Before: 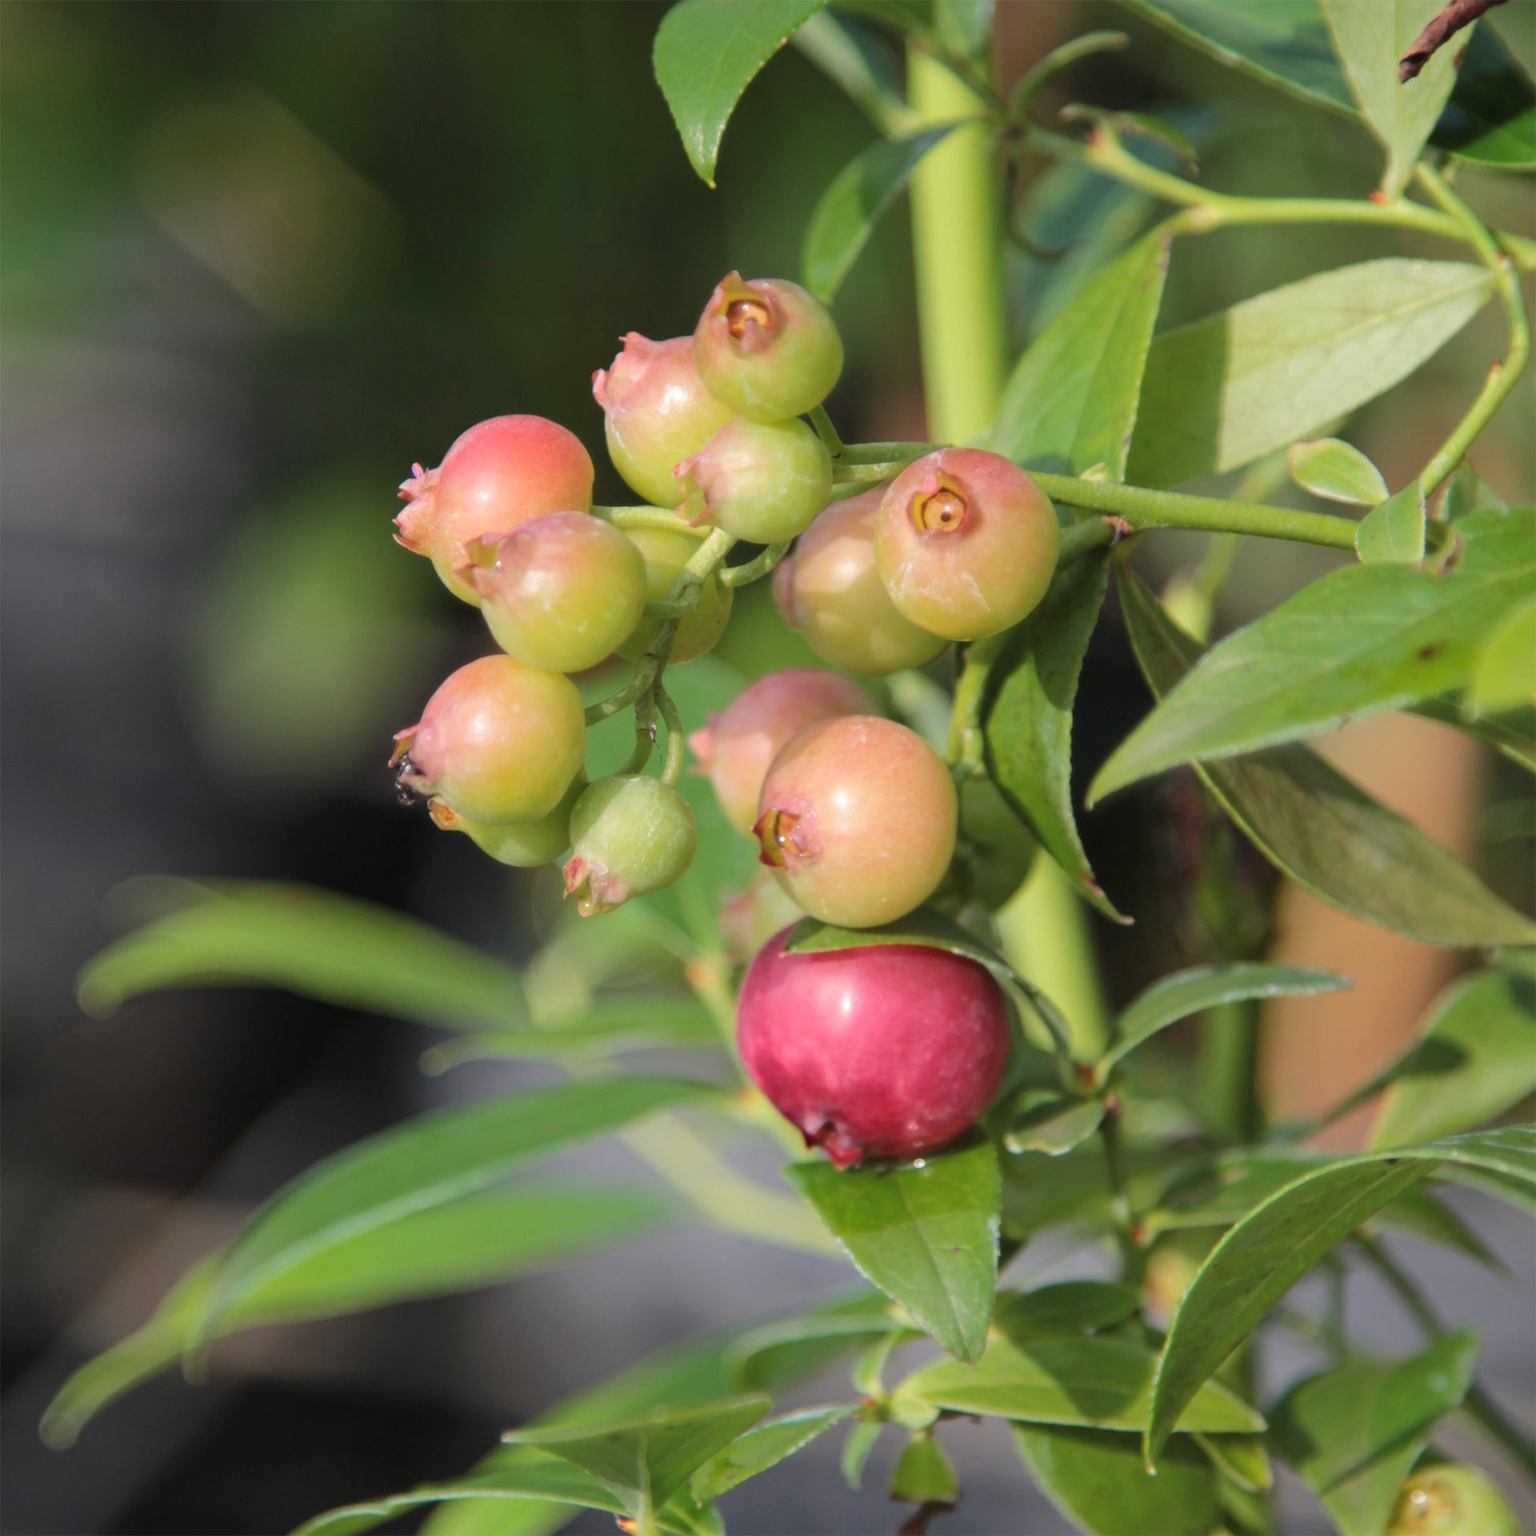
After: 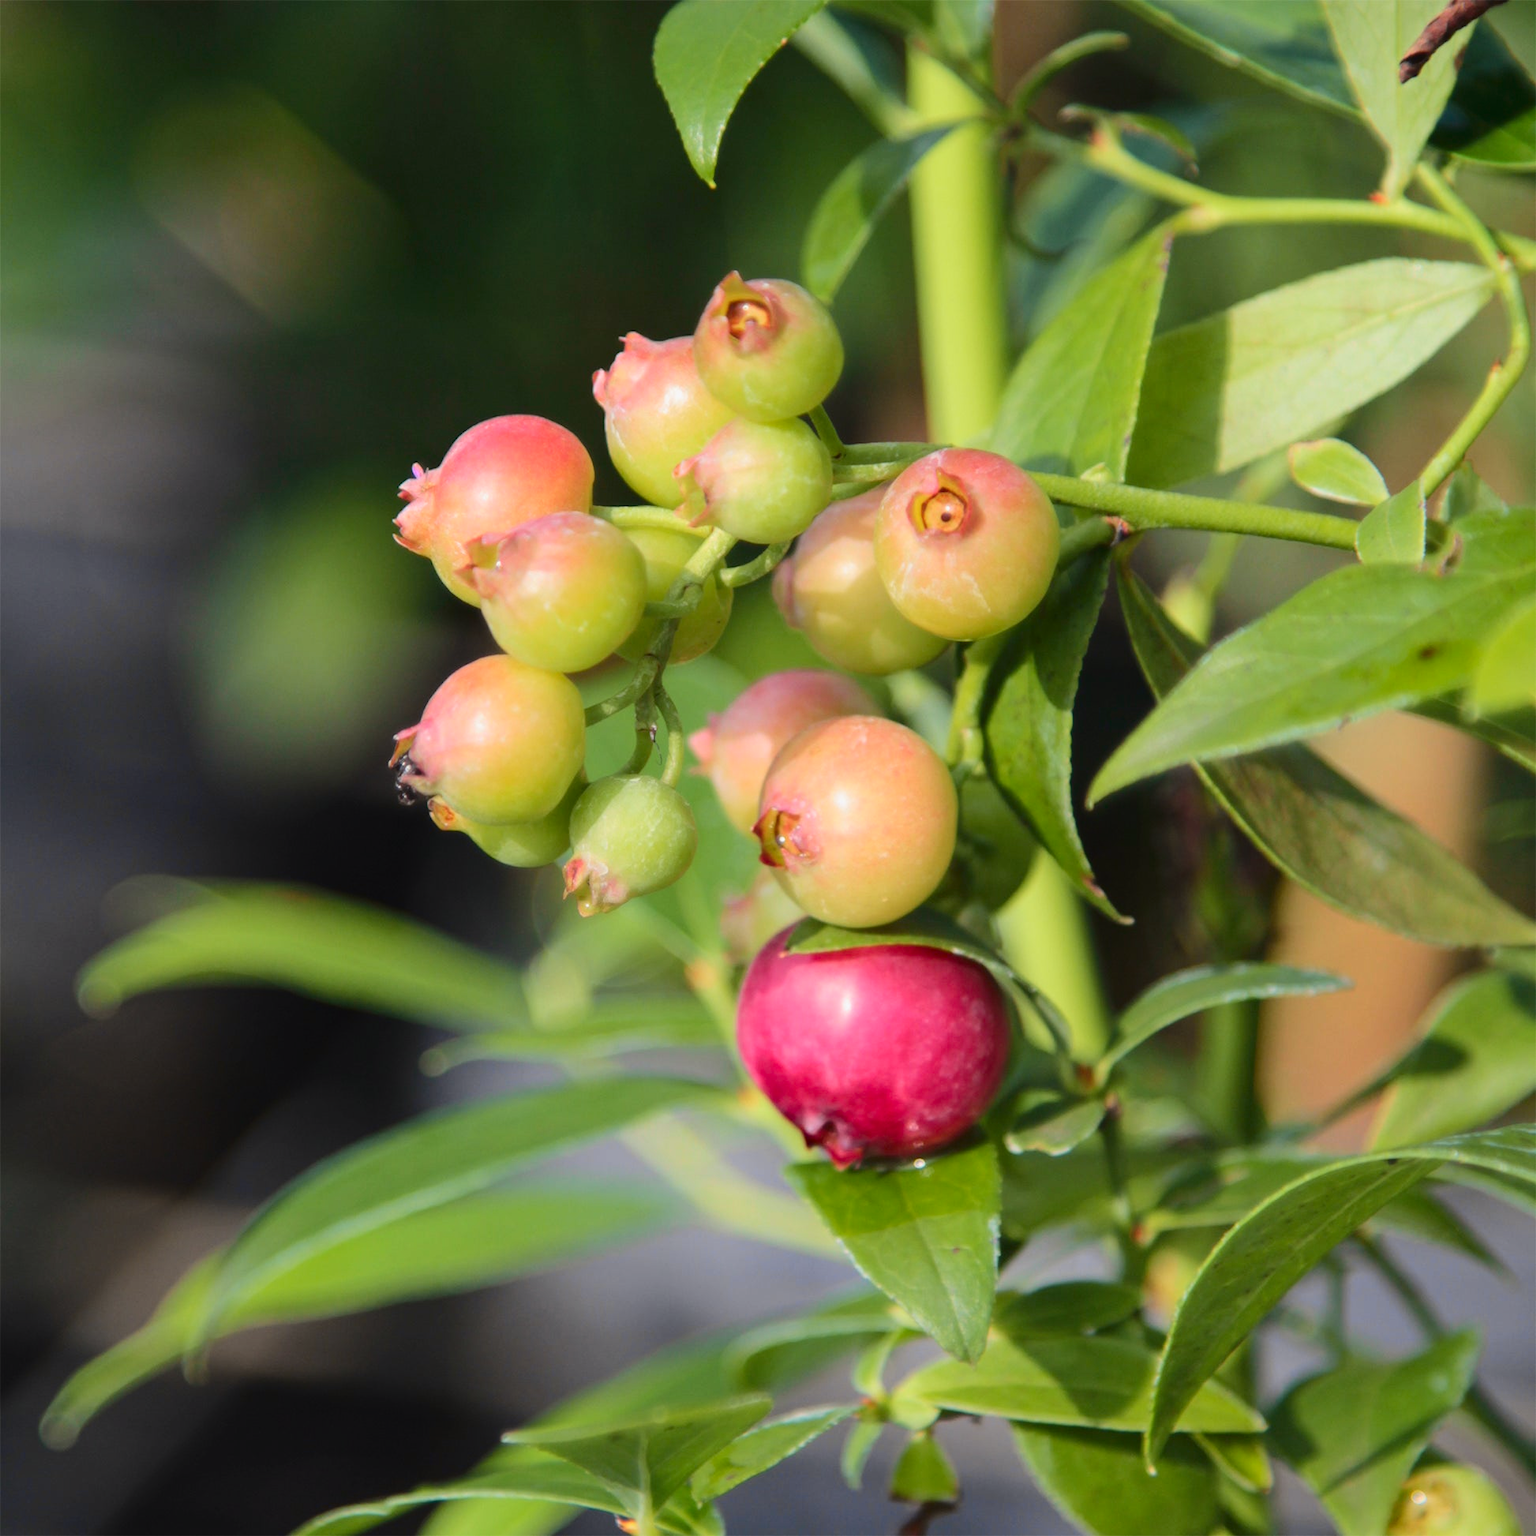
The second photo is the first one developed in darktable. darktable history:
tone curve: curves: ch0 [(0, 0.011) (0.139, 0.106) (0.295, 0.271) (0.499, 0.523) (0.739, 0.782) (0.857, 0.879) (1, 0.967)]; ch1 [(0, 0) (0.272, 0.249) (0.388, 0.385) (0.469, 0.456) (0.495, 0.497) (0.524, 0.518) (0.602, 0.623) (0.725, 0.779) (1, 1)]; ch2 [(0, 0) (0.125, 0.089) (0.353, 0.329) (0.443, 0.408) (0.502, 0.499) (0.548, 0.549) (0.608, 0.635) (1, 1)], color space Lab, independent channels, preserve colors none
tone equalizer: on, module defaults
